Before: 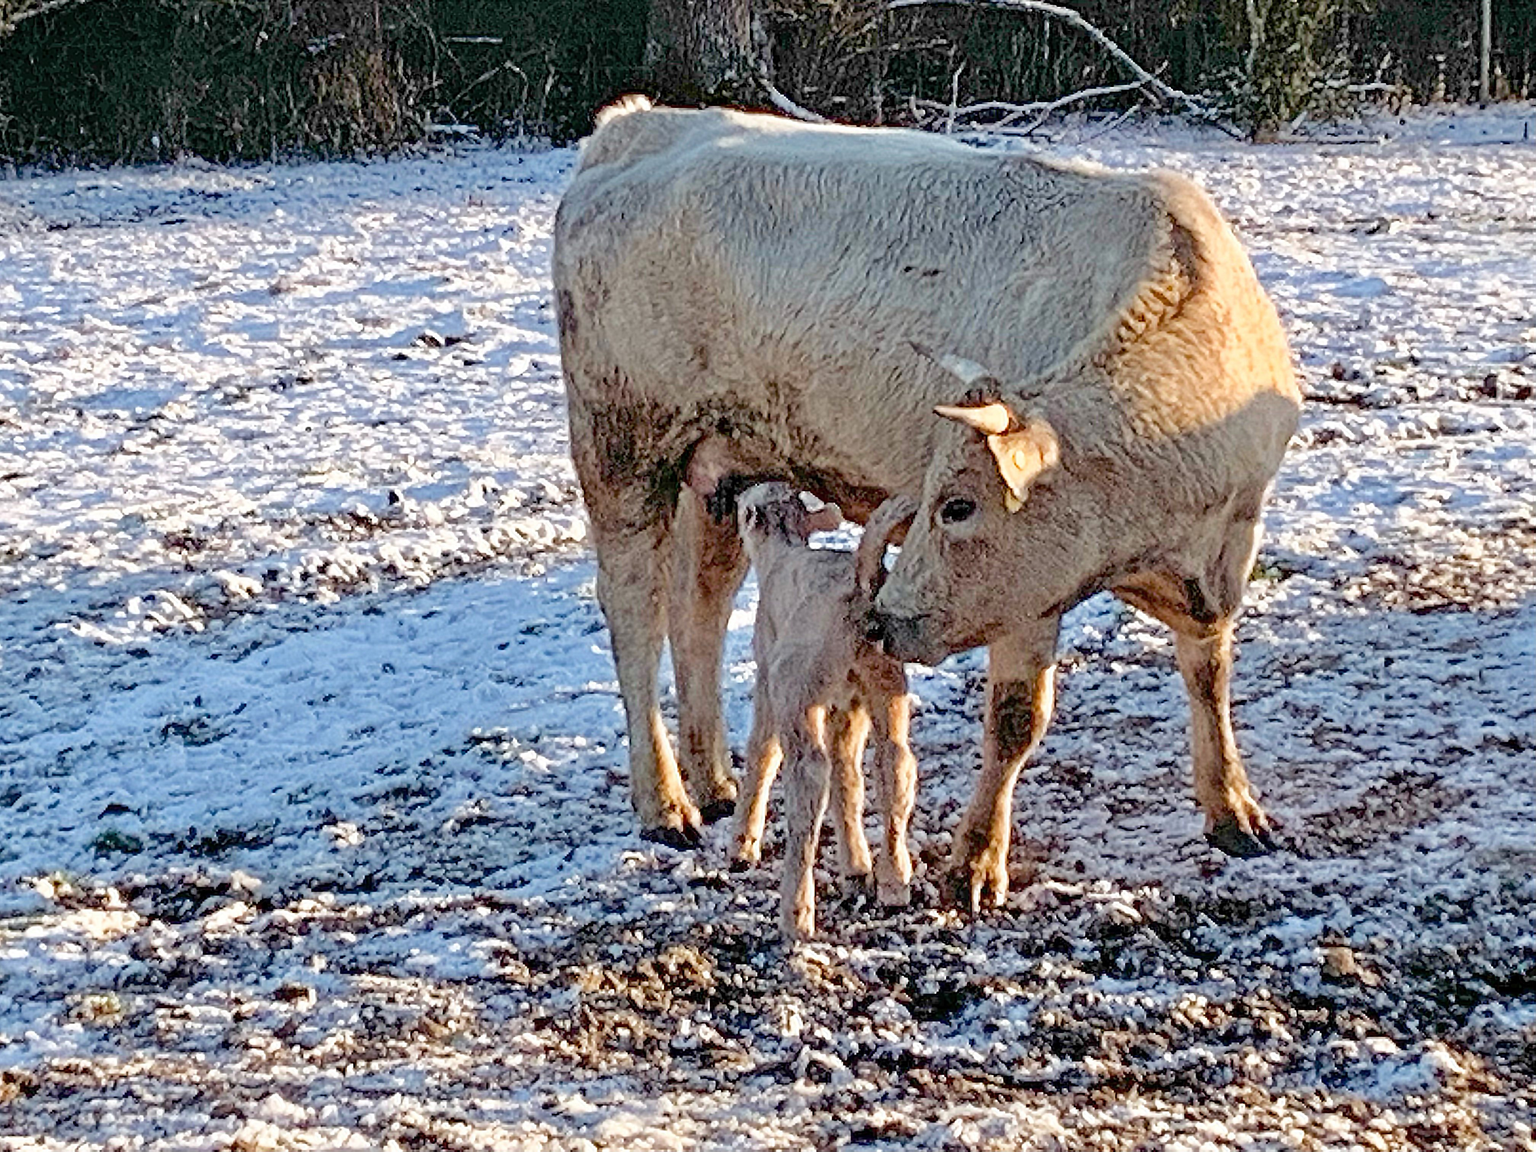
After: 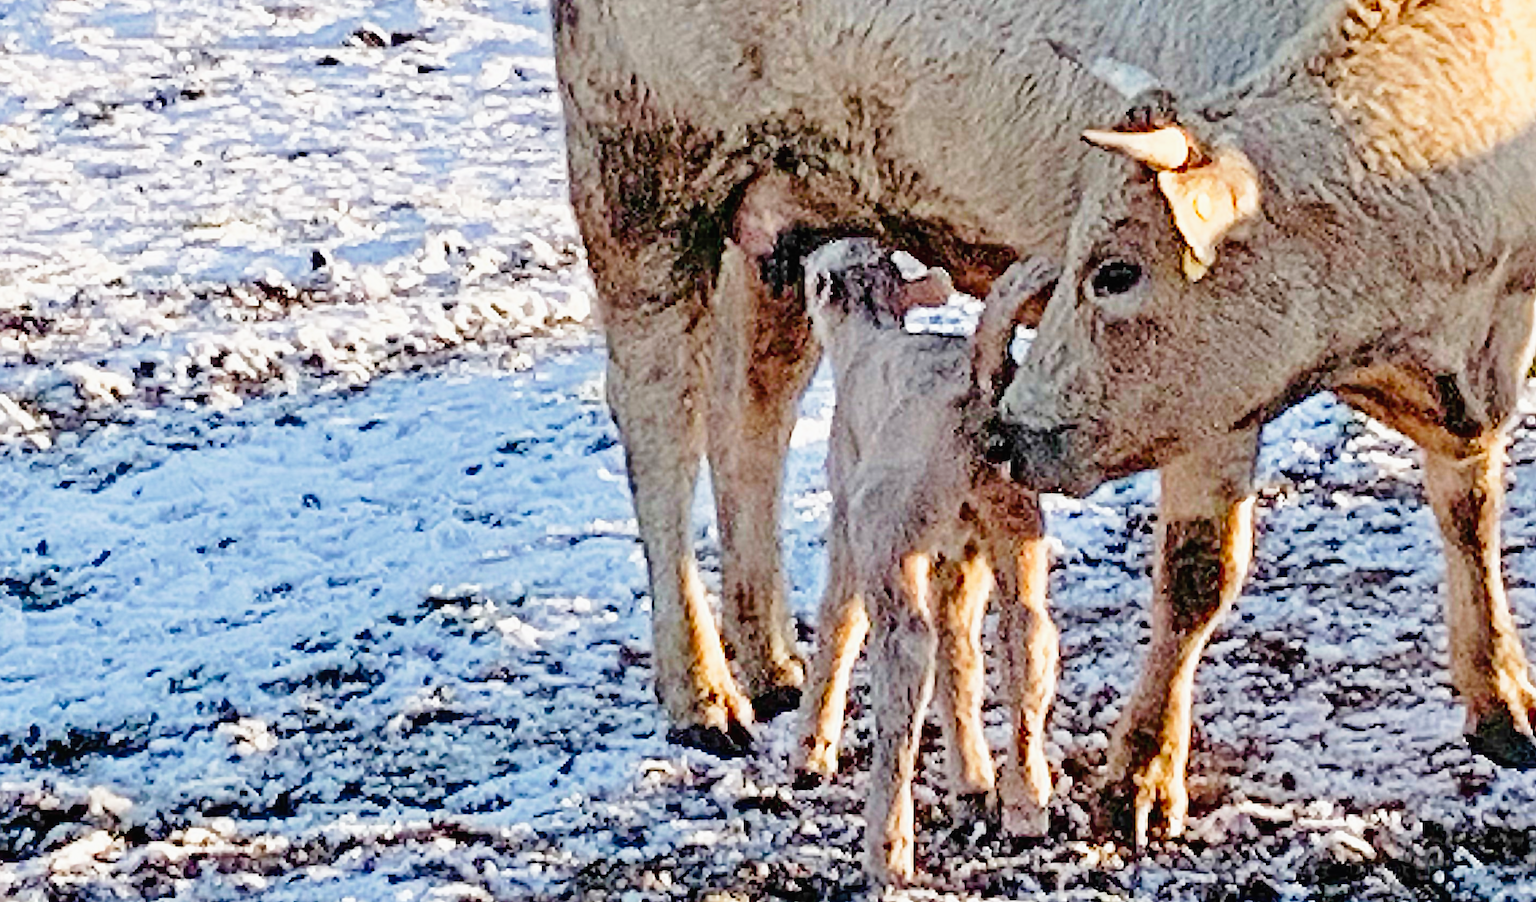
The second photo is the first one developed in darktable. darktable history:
tone curve: curves: ch0 [(0, 0.012) (0.037, 0.03) (0.123, 0.092) (0.19, 0.157) (0.269, 0.27) (0.48, 0.57) (0.595, 0.695) (0.718, 0.823) (0.855, 0.913) (1, 0.982)]; ch1 [(0, 0) (0.243, 0.245) (0.422, 0.415) (0.493, 0.495) (0.508, 0.506) (0.536, 0.542) (0.569, 0.611) (0.611, 0.662) (0.769, 0.807) (1, 1)]; ch2 [(0, 0) (0.249, 0.216) (0.349, 0.321) (0.424, 0.442) (0.476, 0.483) (0.498, 0.499) (0.517, 0.519) (0.532, 0.56) (0.569, 0.624) (0.614, 0.667) (0.706, 0.757) (0.808, 0.809) (0.991, 0.968)], preserve colors none
crop: left 10.975%, top 27.272%, right 18.251%, bottom 17.261%
